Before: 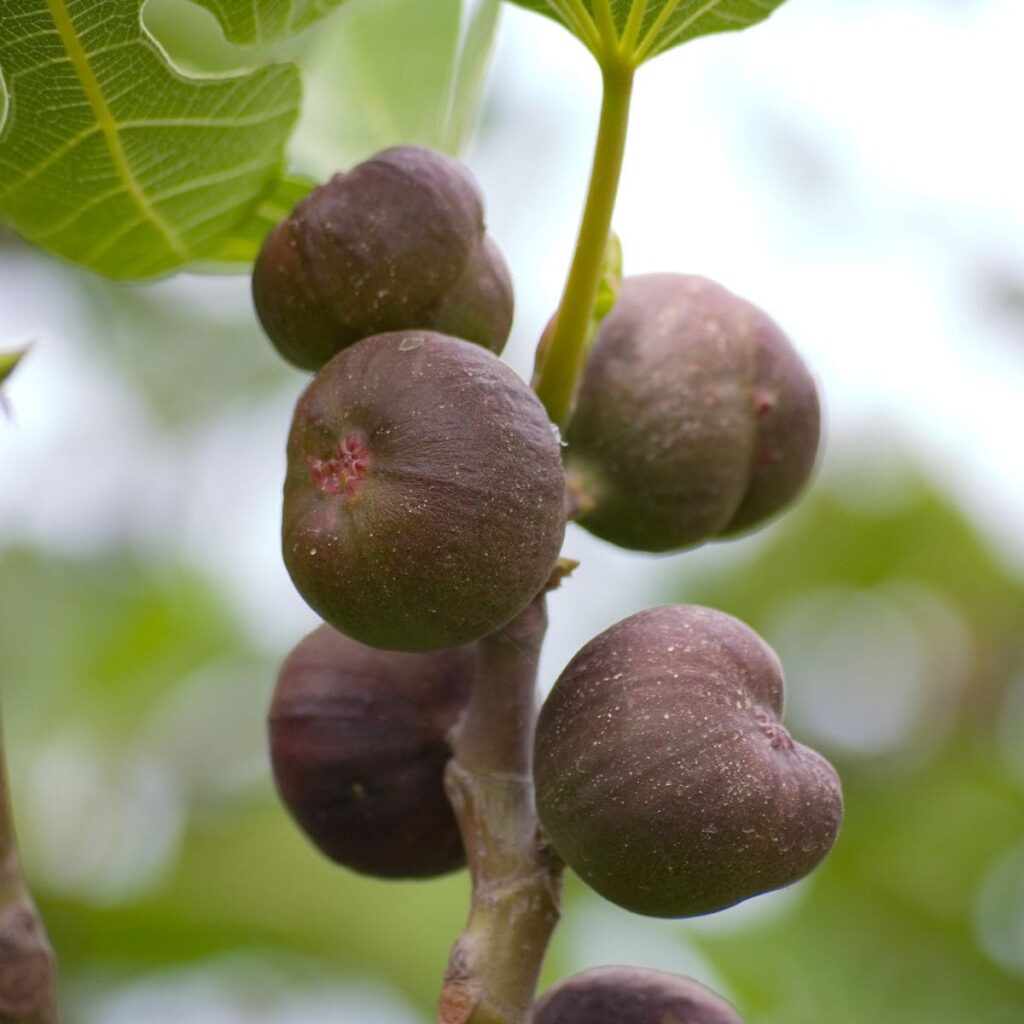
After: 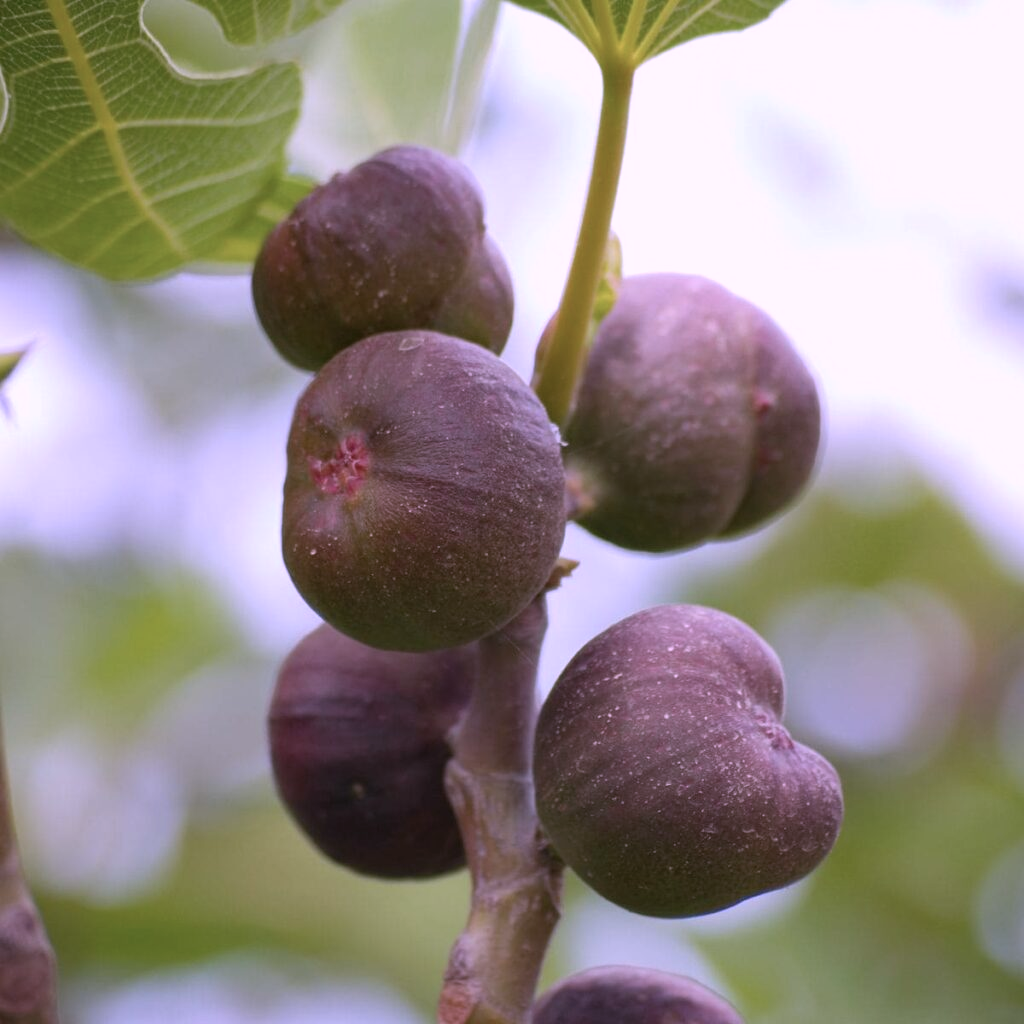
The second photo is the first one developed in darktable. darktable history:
color calibration: illuminant as shot in camera, x 0.358, y 0.373, temperature 4628.91 K
color correction: highlights a* 15.46, highlights b* -20.56
white balance: emerald 1
